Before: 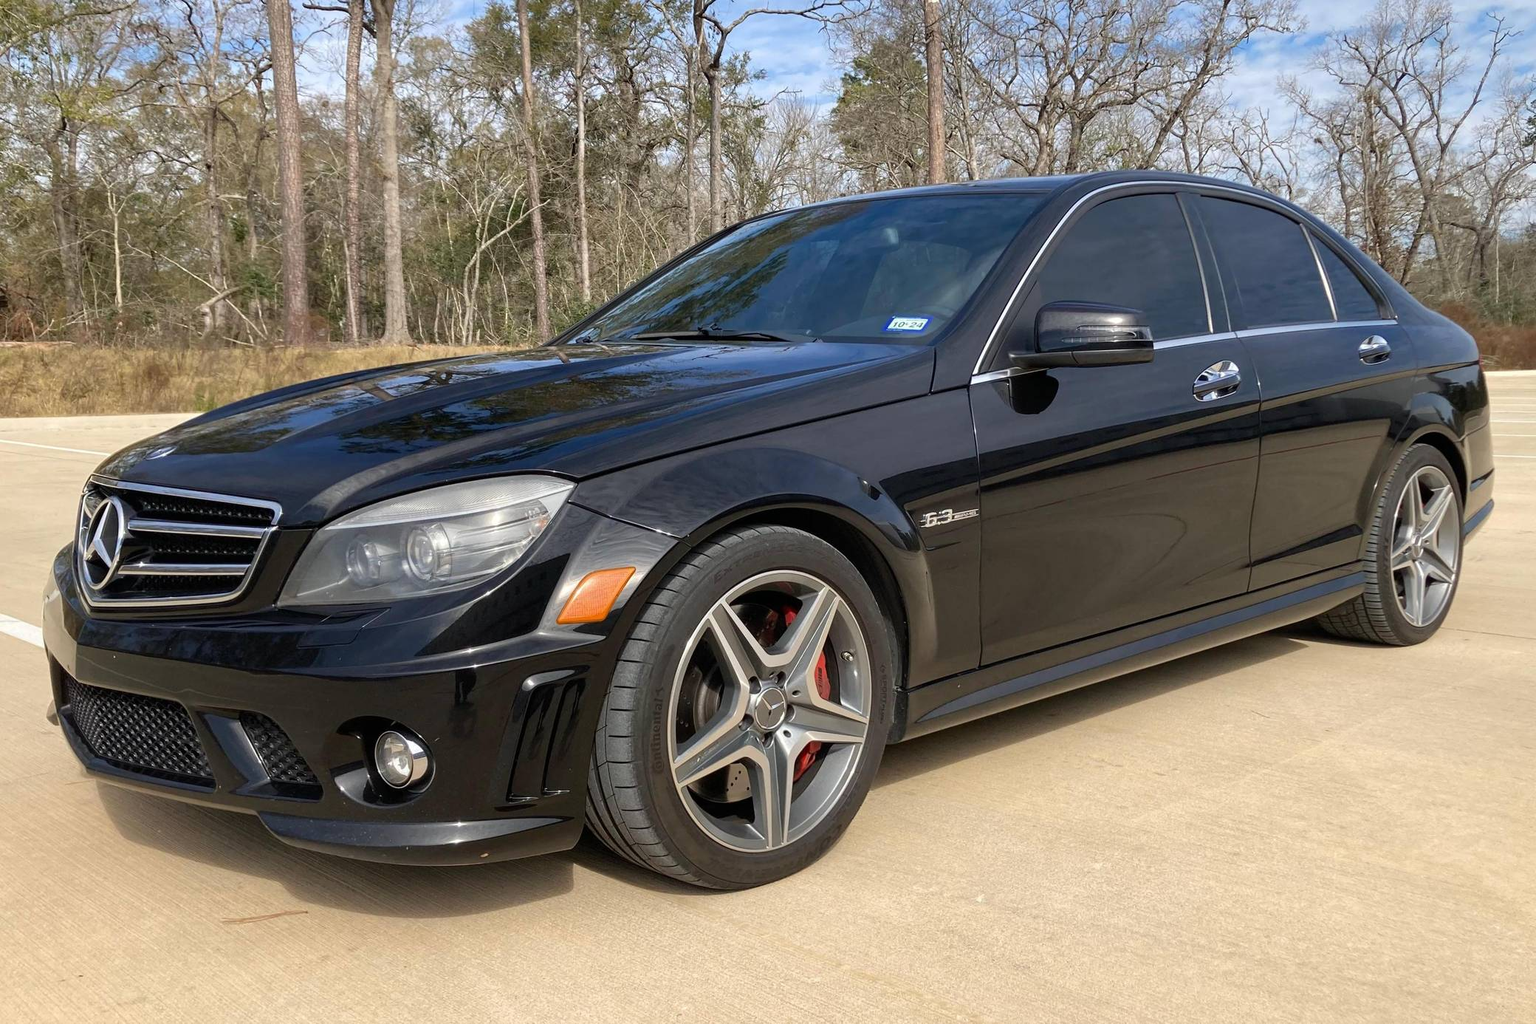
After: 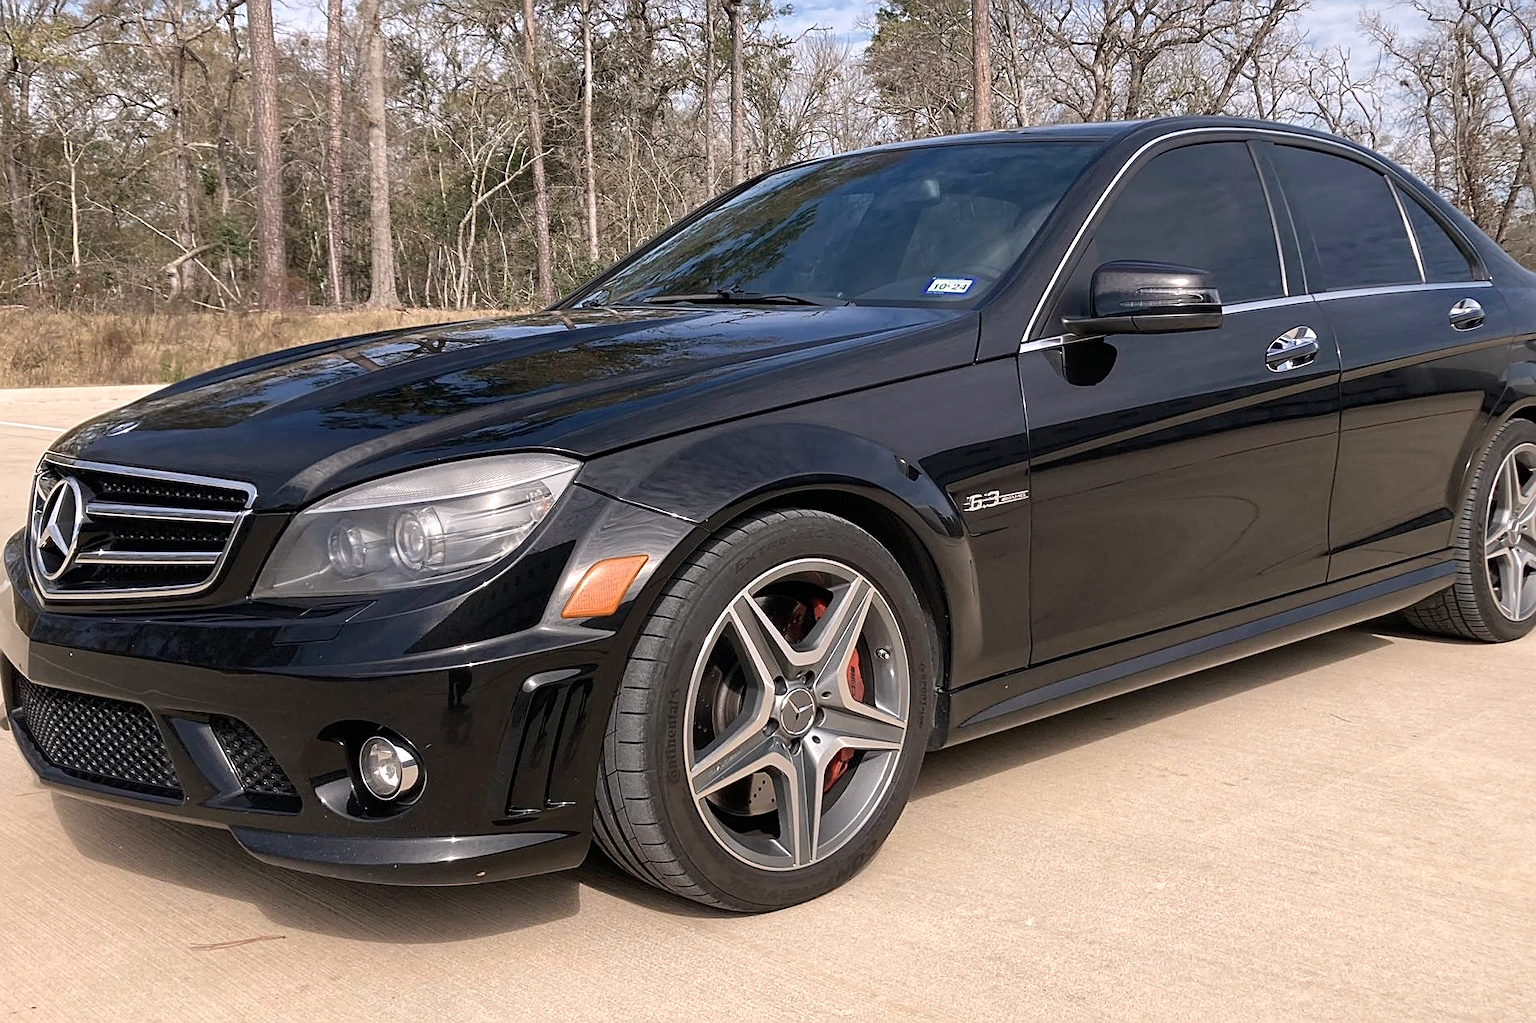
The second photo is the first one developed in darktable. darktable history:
contrast brightness saturation: contrast 0.06, brightness -0.01, saturation -0.23
sharpen: on, module defaults
crop: left 3.305%, top 6.436%, right 6.389%, bottom 3.258%
white balance: red 1.127, blue 0.943
color calibration: illuminant custom, x 0.368, y 0.373, temperature 4330.32 K
